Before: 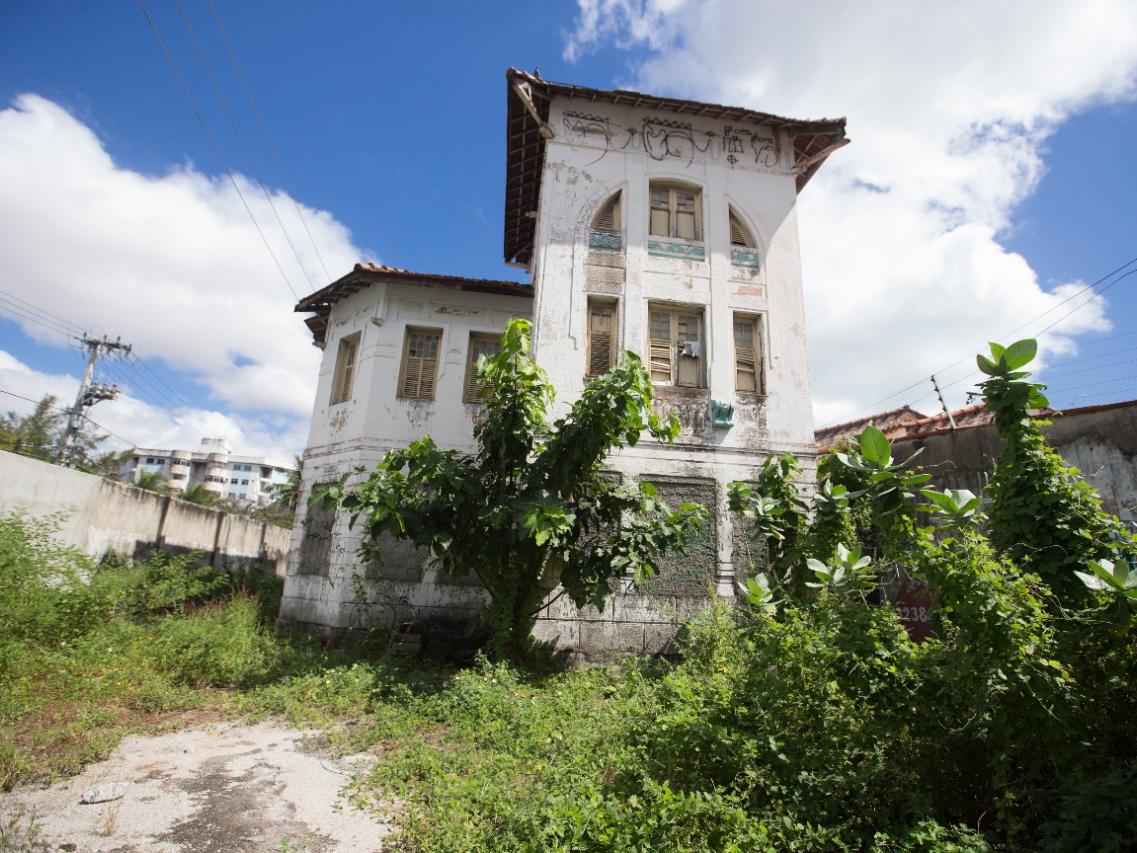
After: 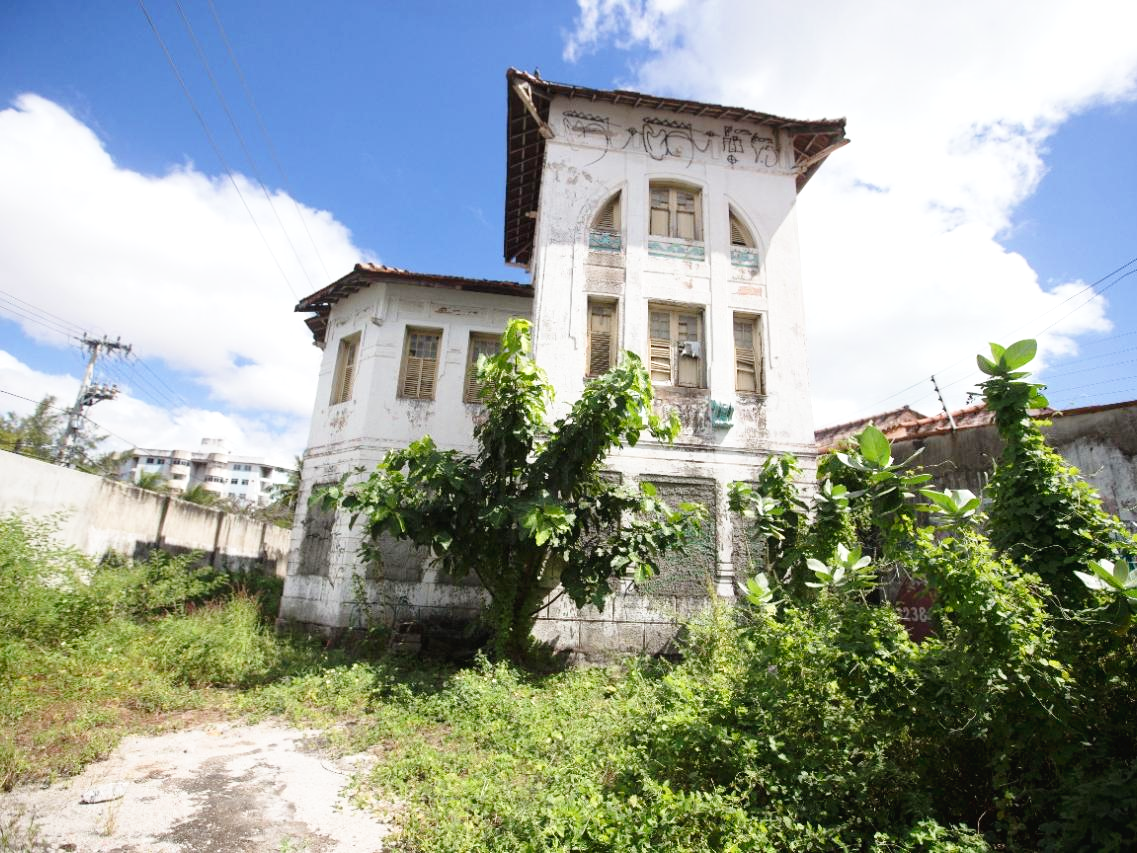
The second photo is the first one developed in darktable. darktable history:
exposure: exposure 0.217 EV, compensate highlight preservation false
color zones: curves: ch0 [(0.25, 0.5) (0.463, 0.627) (0.484, 0.637) (0.75, 0.5)]
tone curve: curves: ch0 [(0, 0) (0.003, 0.023) (0.011, 0.025) (0.025, 0.029) (0.044, 0.047) (0.069, 0.079) (0.1, 0.113) (0.136, 0.152) (0.177, 0.199) (0.224, 0.26) (0.277, 0.333) (0.335, 0.404) (0.399, 0.48) (0.468, 0.559) (0.543, 0.635) (0.623, 0.713) (0.709, 0.797) (0.801, 0.879) (0.898, 0.953) (1, 1)], preserve colors none
